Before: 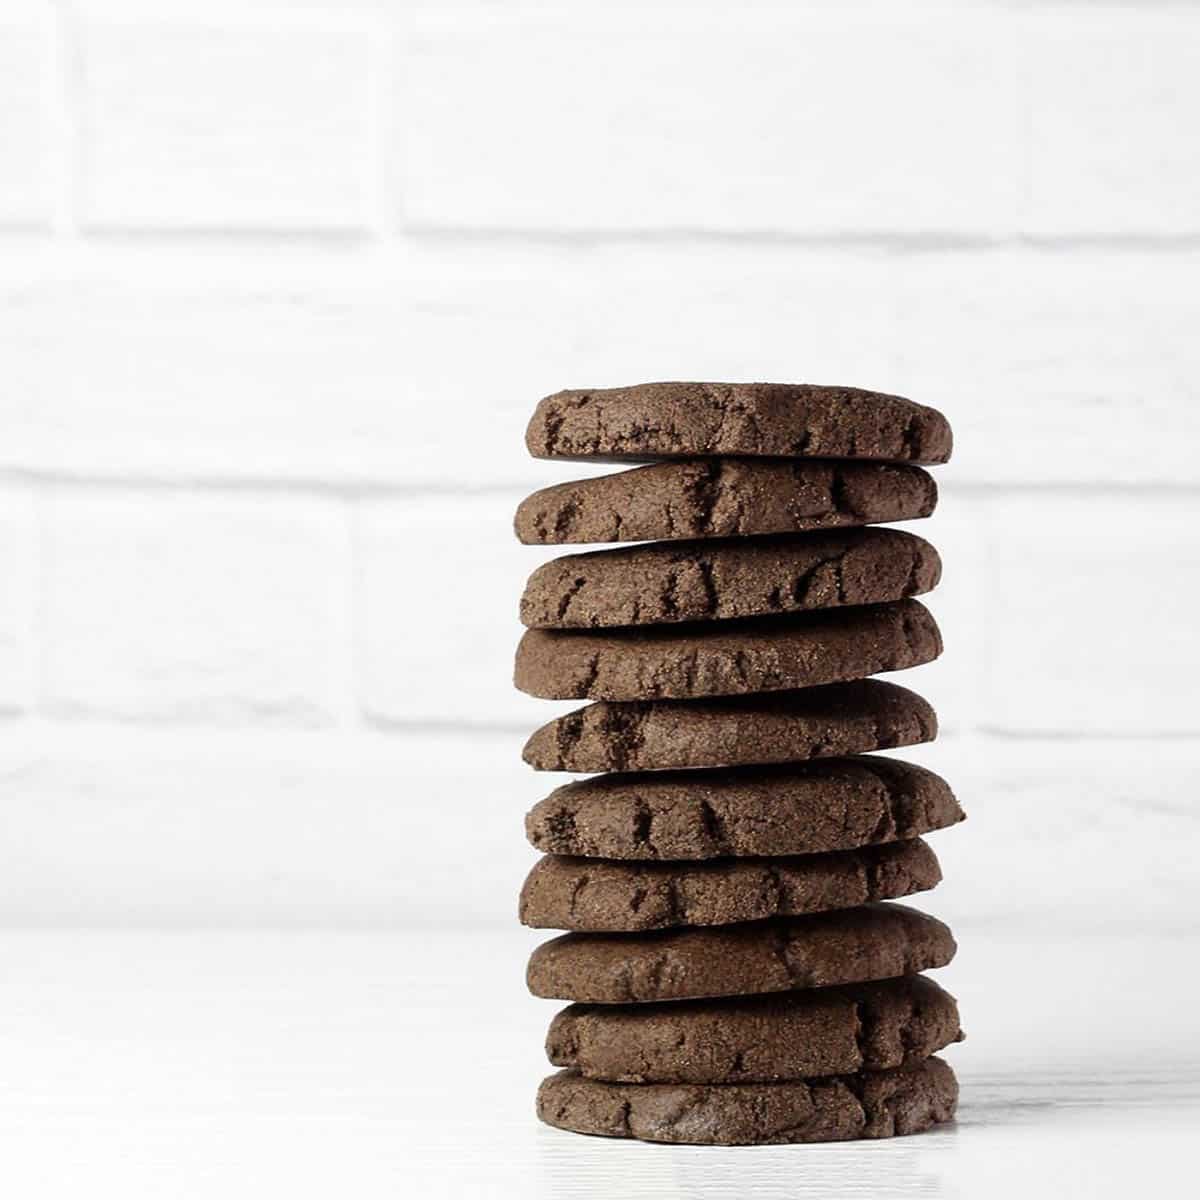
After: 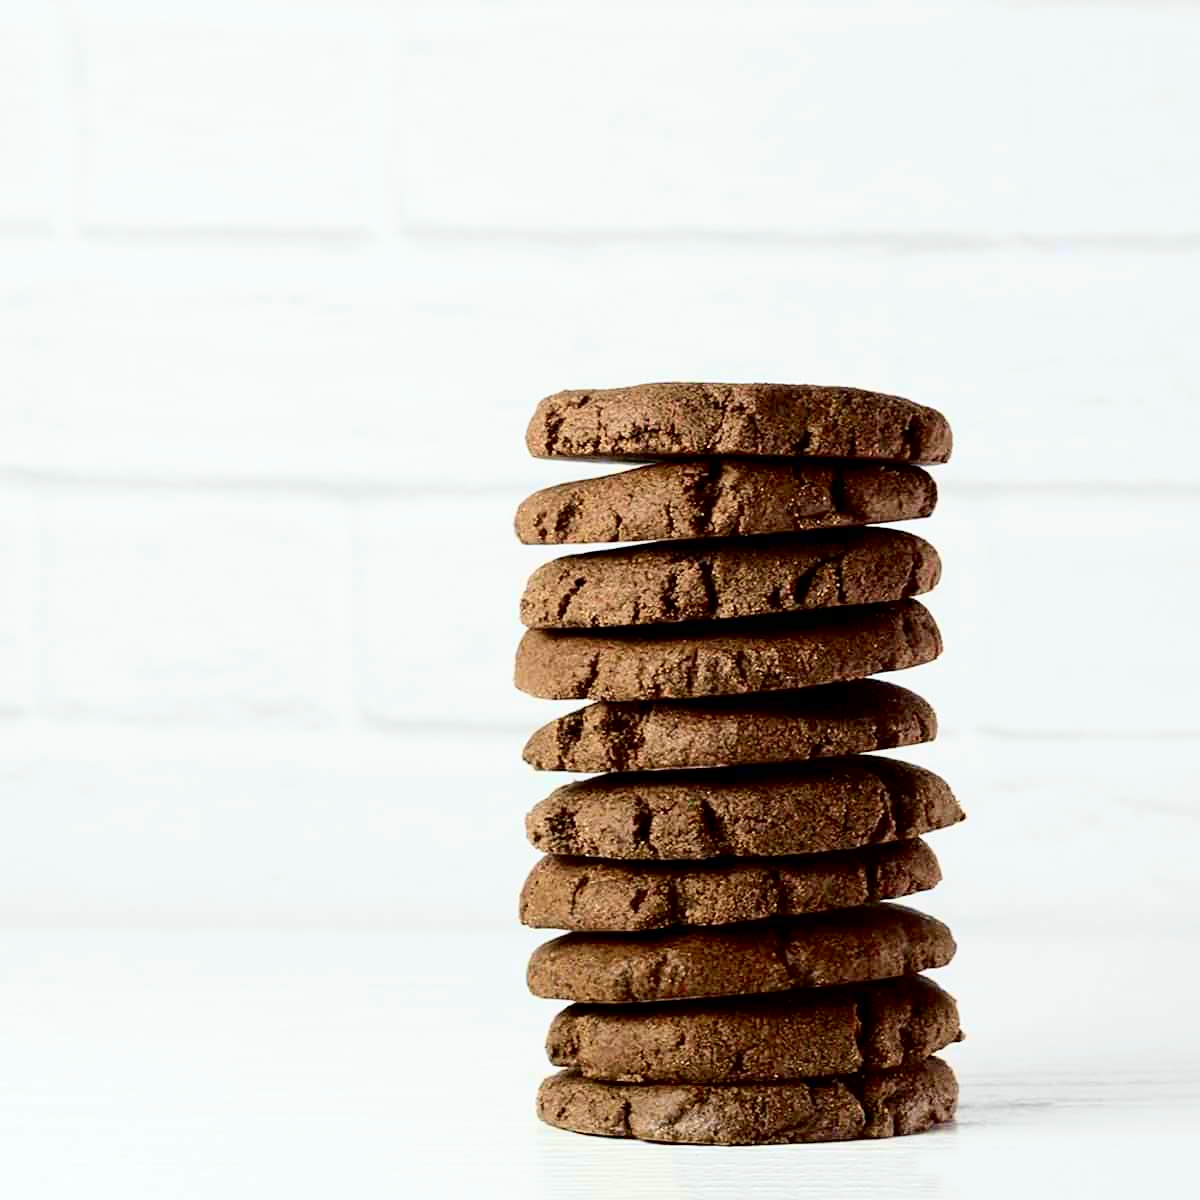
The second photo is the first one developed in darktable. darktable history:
exposure: black level correction 0.009, exposure 0.119 EV, compensate highlight preservation false
tone curve: curves: ch0 [(0, 0) (0.114, 0.083) (0.291, 0.3) (0.447, 0.535) (0.602, 0.712) (0.772, 0.864) (0.999, 0.978)]; ch1 [(0, 0) (0.389, 0.352) (0.458, 0.433) (0.486, 0.474) (0.509, 0.505) (0.535, 0.541) (0.555, 0.557) (0.677, 0.724) (1, 1)]; ch2 [(0, 0) (0.369, 0.388) (0.449, 0.431) (0.501, 0.5) (0.528, 0.552) (0.561, 0.596) (0.697, 0.721) (1, 1)], color space Lab, independent channels, preserve colors none
